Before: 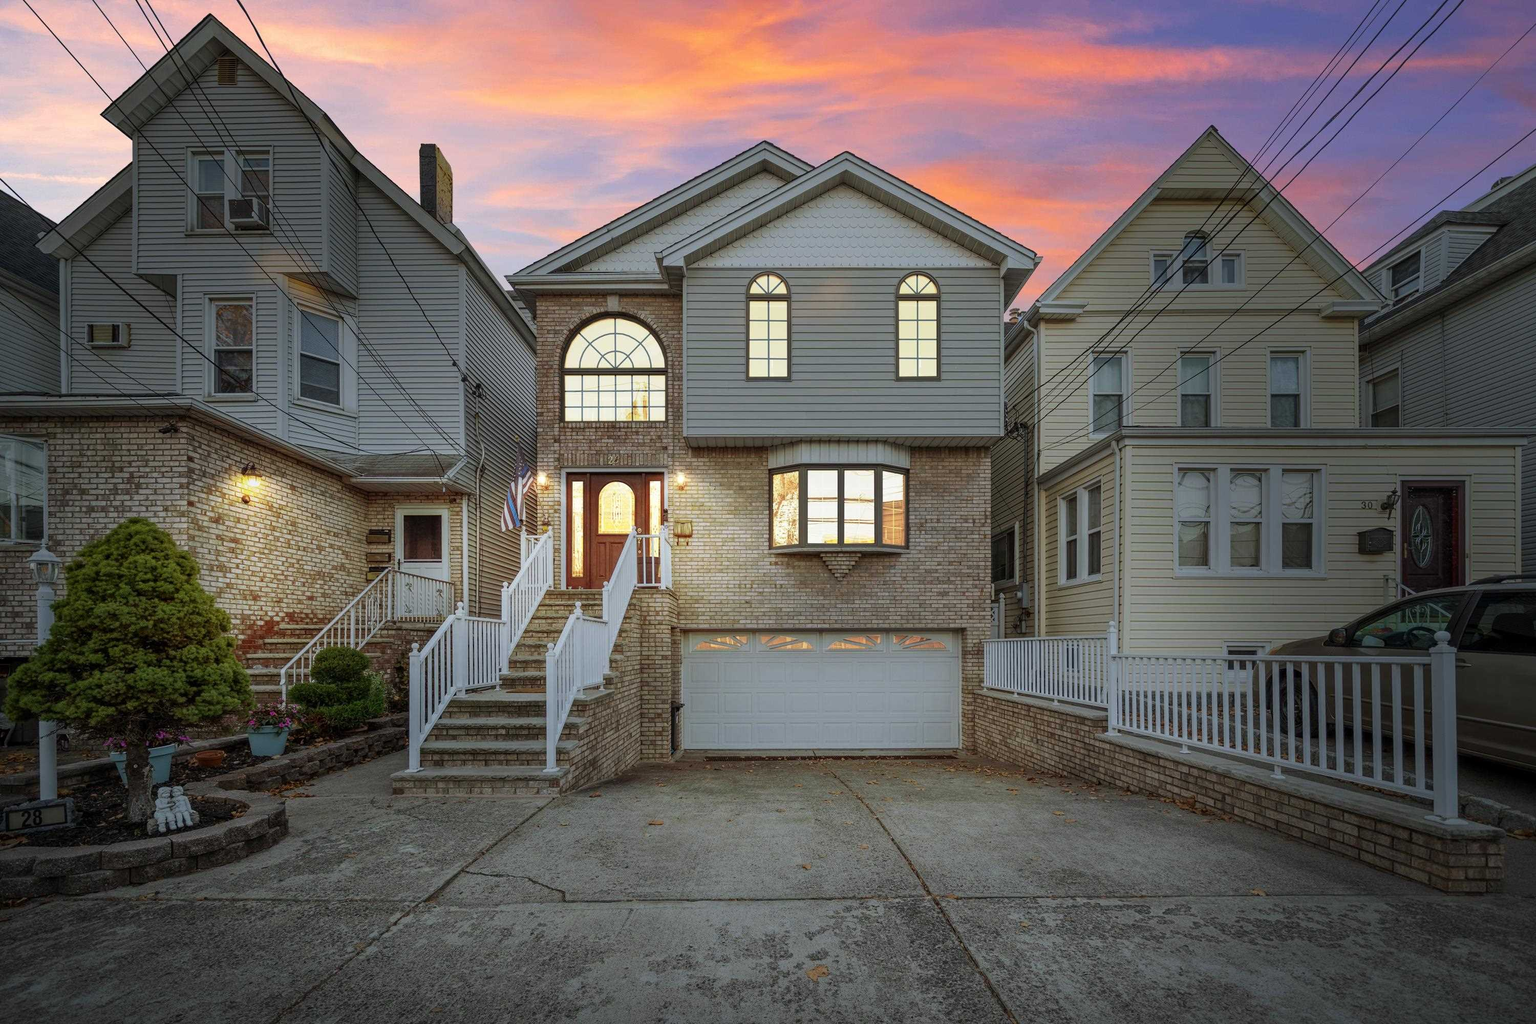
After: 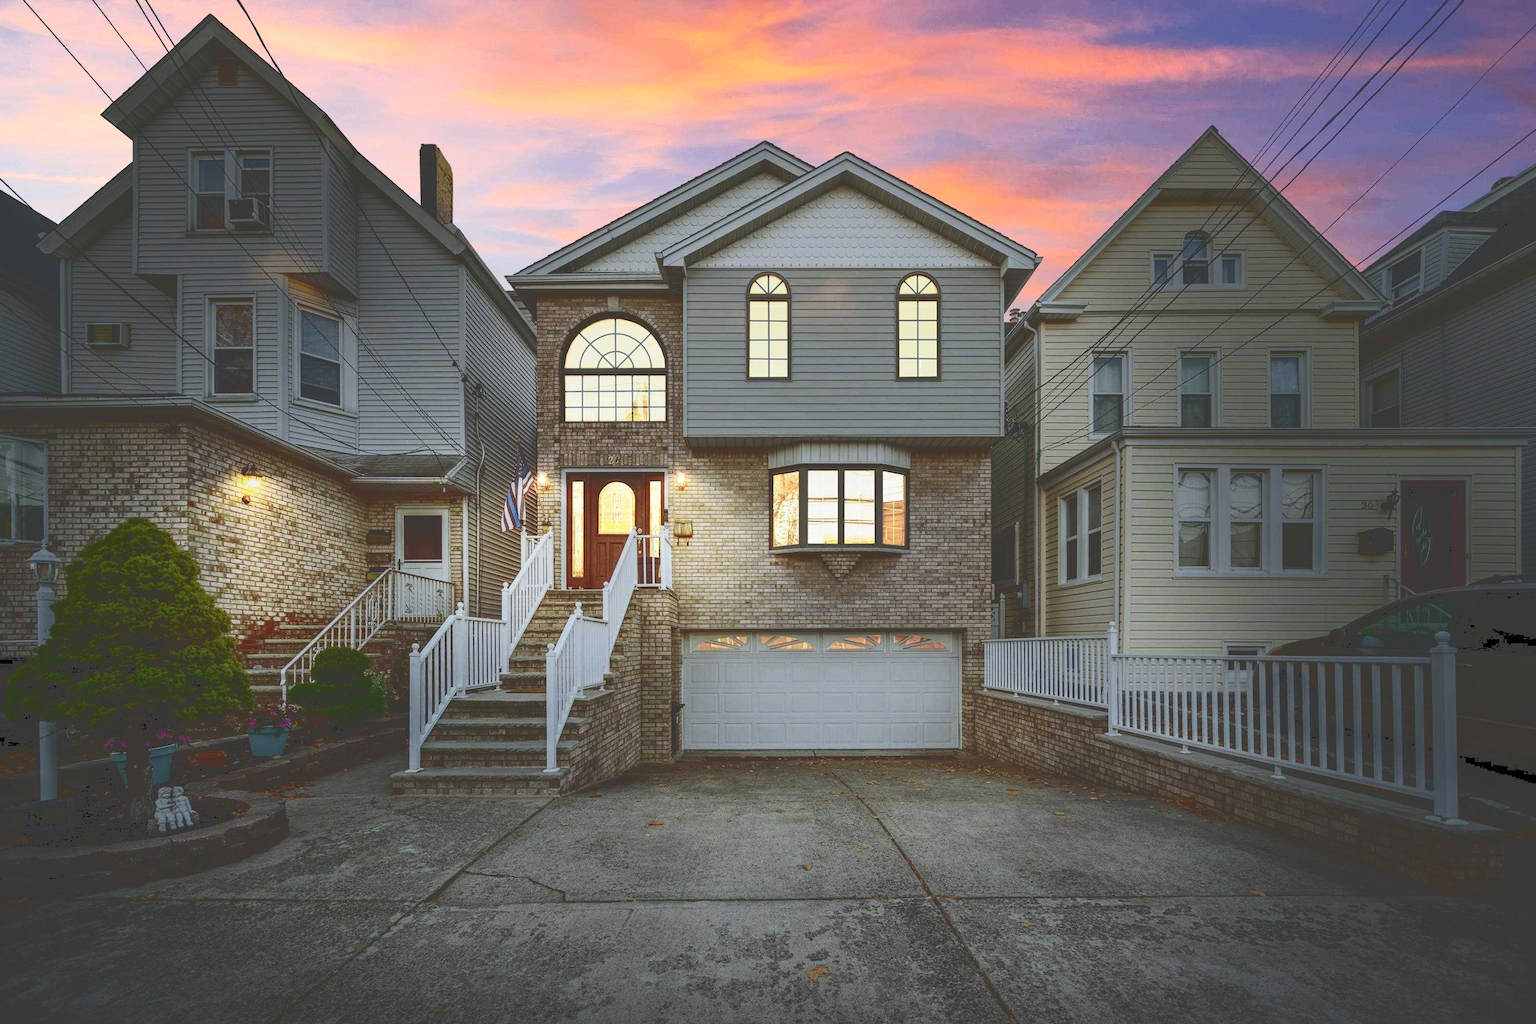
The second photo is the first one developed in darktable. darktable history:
tone curve: curves: ch0 [(0, 0) (0.003, 0.235) (0.011, 0.235) (0.025, 0.235) (0.044, 0.235) (0.069, 0.235) (0.1, 0.237) (0.136, 0.239) (0.177, 0.243) (0.224, 0.256) (0.277, 0.287) (0.335, 0.329) (0.399, 0.391) (0.468, 0.476) (0.543, 0.574) (0.623, 0.683) (0.709, 0.778) (0.801, 0.869) (0.898, 0.924) (1, 1)], color space Lab, independent channels, preserve colors none
